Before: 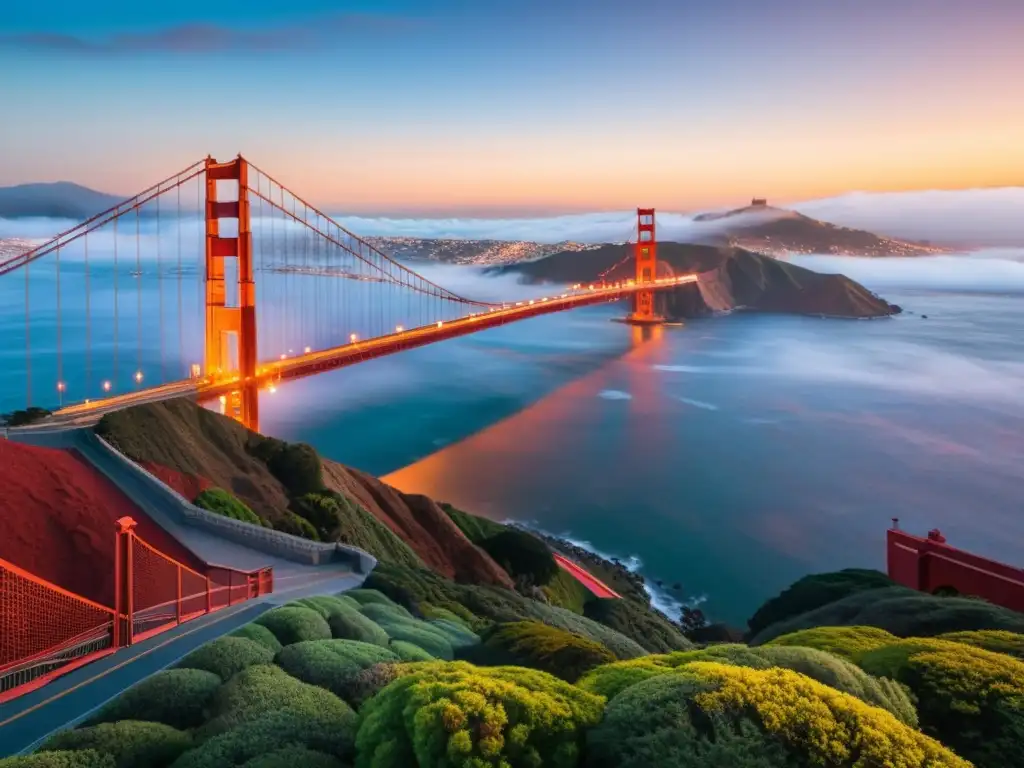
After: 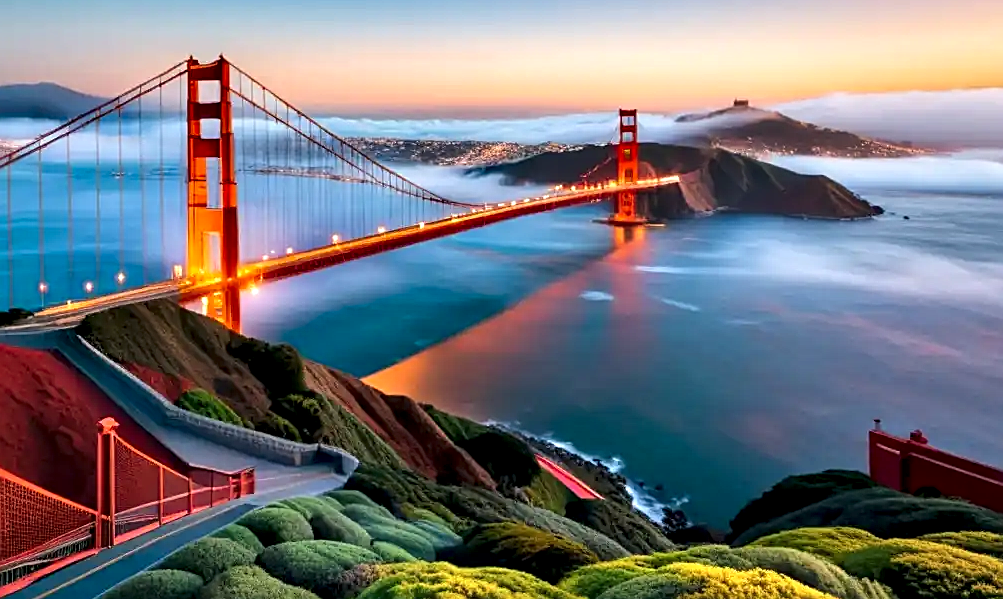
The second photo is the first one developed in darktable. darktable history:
sharpen: on, module defaults
contrast equalizer: y [[0.6 ×6], [0.55 ×6], [0 ×6], [0 ×6], [0 ×6]]
shadows and highlights: shadows 31.39, highlights 0.02, soften with gaussian
crop and rotate: left 1.831%, top 12.986%, right 0.13%, bottom 9.005%
